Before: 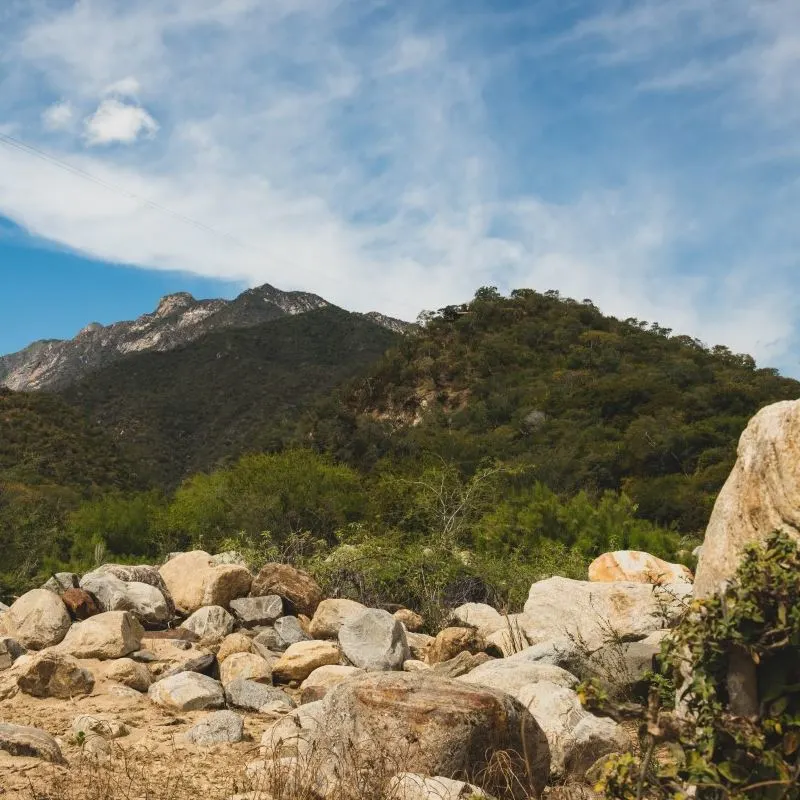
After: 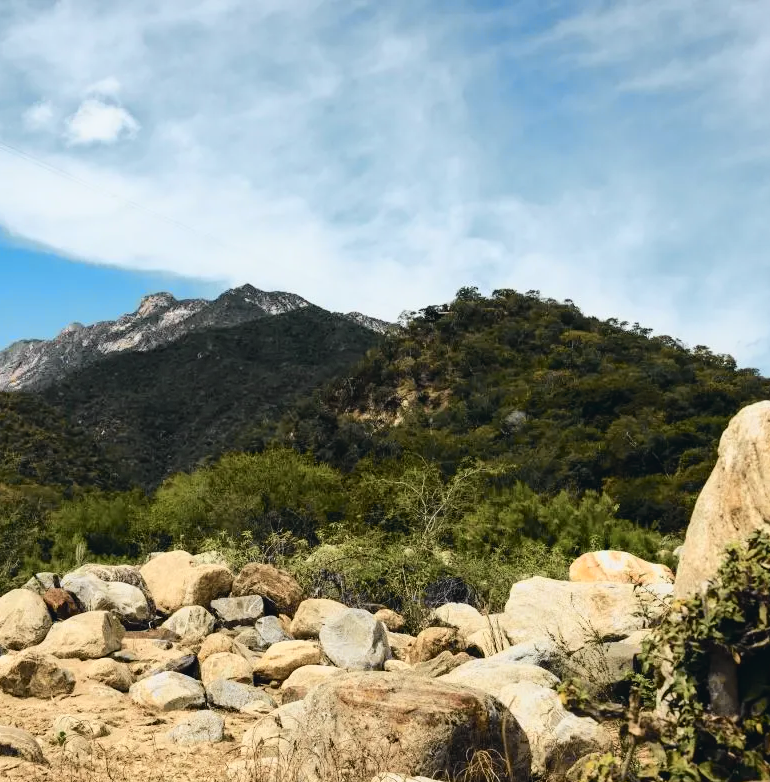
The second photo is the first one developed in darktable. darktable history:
filmic rgb: middle gray luminance 18.42%, black relative exposure -11.45 EV, white relative exposure 2.55 EV, threshold 6 EV, target black luminance 0%, hardness 8.41, latitude 99%, contrast 1.084, shadows ↔ highlights balance 0.505%, add noise in highlights 0, preserve chrominance max RGB, color science v3 (2019), use custom middle-gray values true, iterations of high-quality reconstruction 0, contrast in highlights soft, enable highlight reconstruction true
crop and rotate: left 2.536%, right 1.107%, bottom 2.246%
tone curve: curves: ch0 [(0, 0.023) (0.087, 0.065) (0.184, 0.168) (0.45, 0.54) (0.57, 0.683) (0.722, 0.825) (0.877, 0.948) (1, 1)]; ch1 [(0, 0) (0.388, 0.369) (0.44, 0.44) (0.489, 0.481) (0.534, 0.528) (0.657, 0.655) (1, 1)]; ch2 [(0, 0) (0.353, 0.317) (0.408, 0.427) (0.472, 0.46) (0.5, 0.488) (0.537, 0.518) (0.576, 0.592) (0.625, 0.631) (1, 1)], color space Lab, independent channels, preserve colors none
